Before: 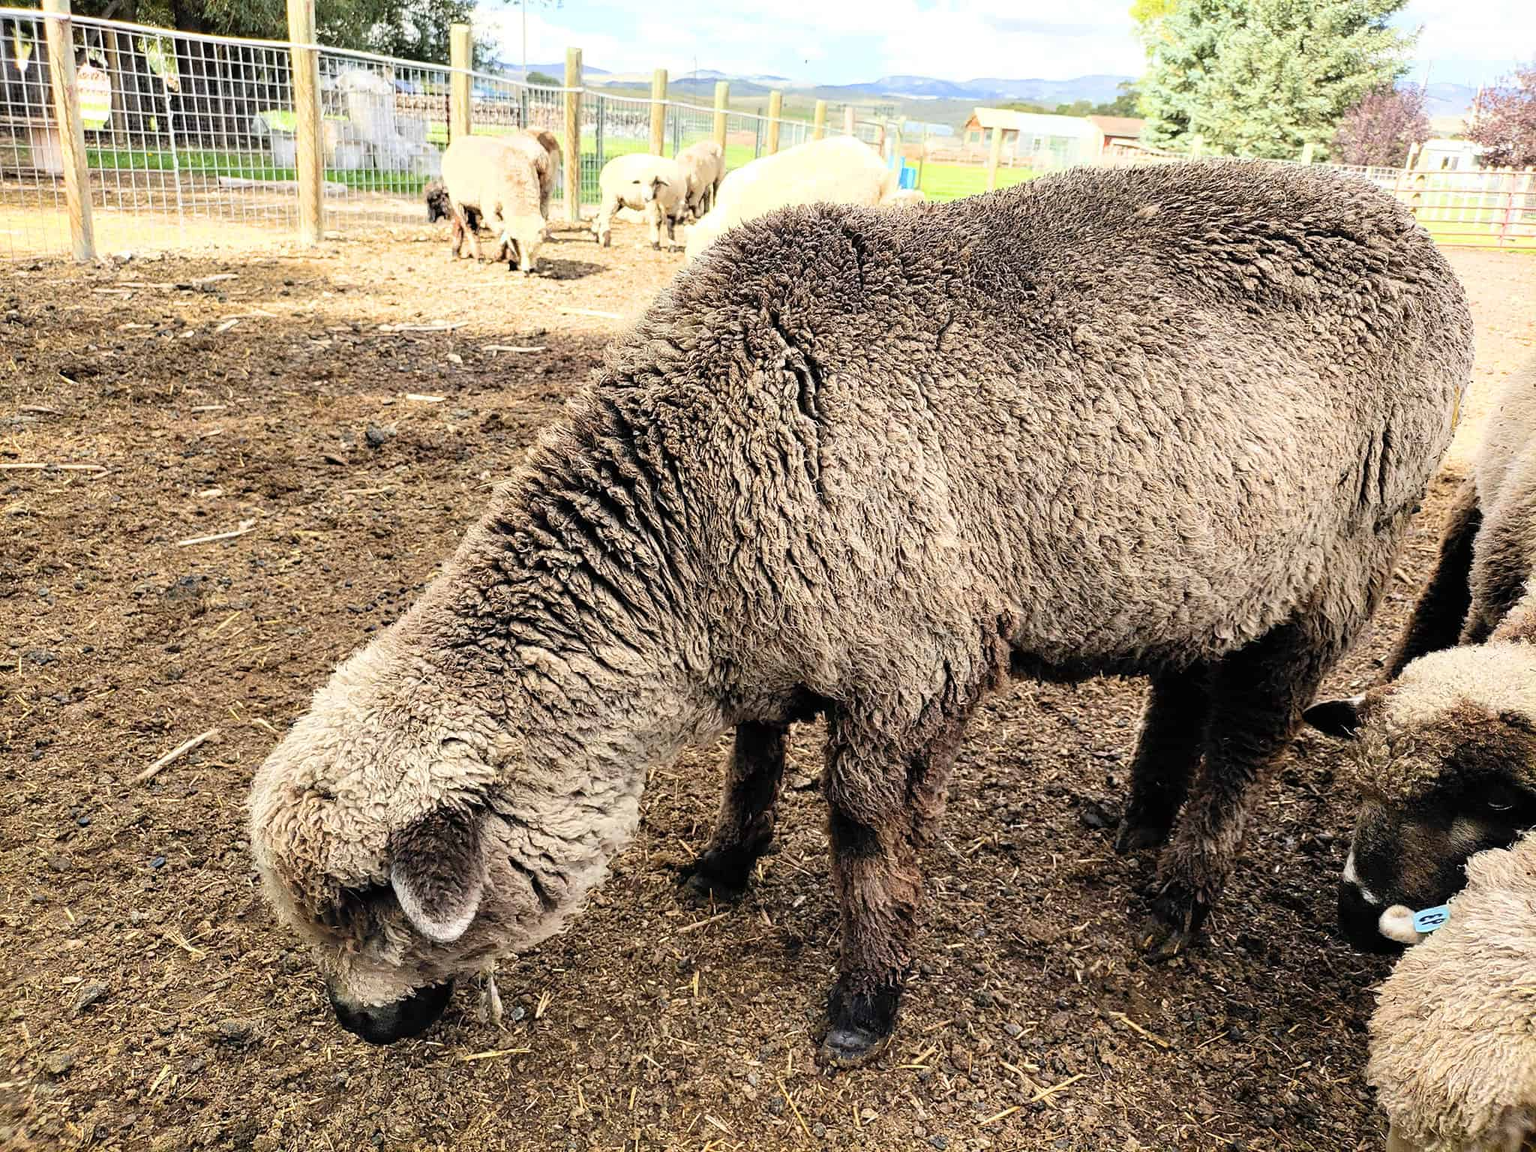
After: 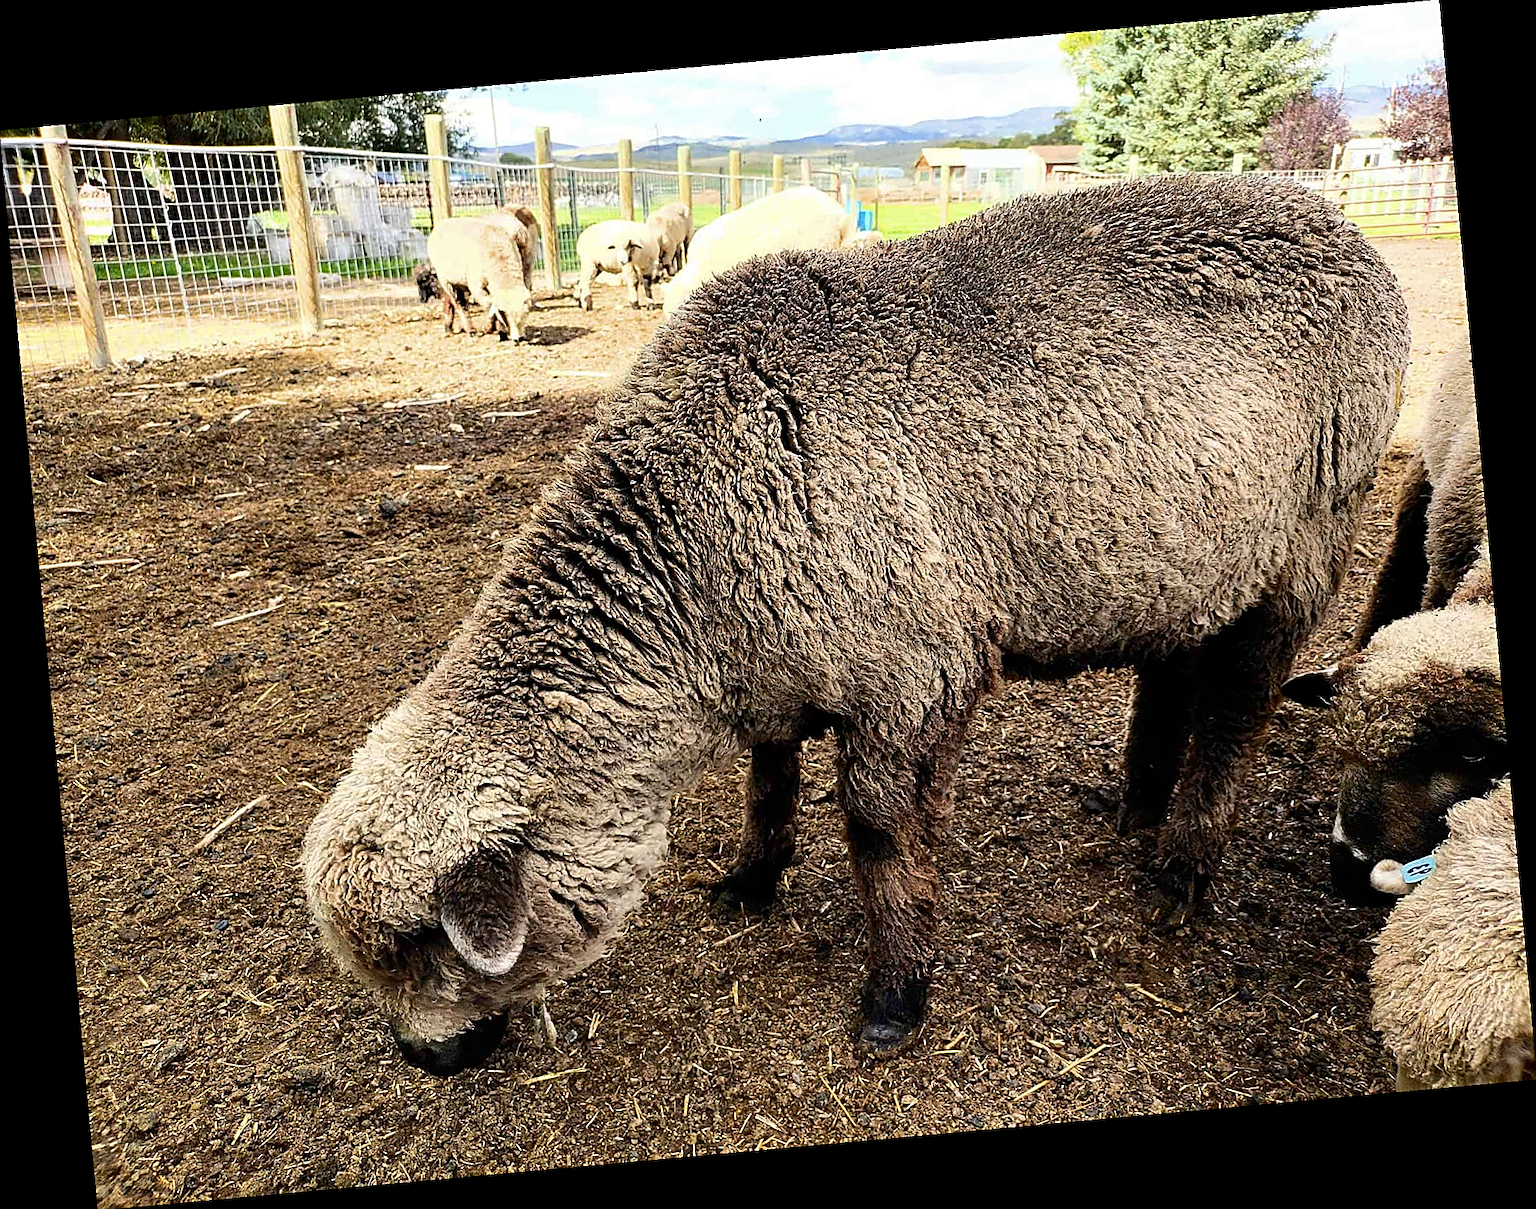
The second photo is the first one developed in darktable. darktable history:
sharpen: on, module defaults
contrast brightness saturation: brightness -0.2, saturation 0.08
rotate and perspective: rotation -5.2°, automatic cropping off
